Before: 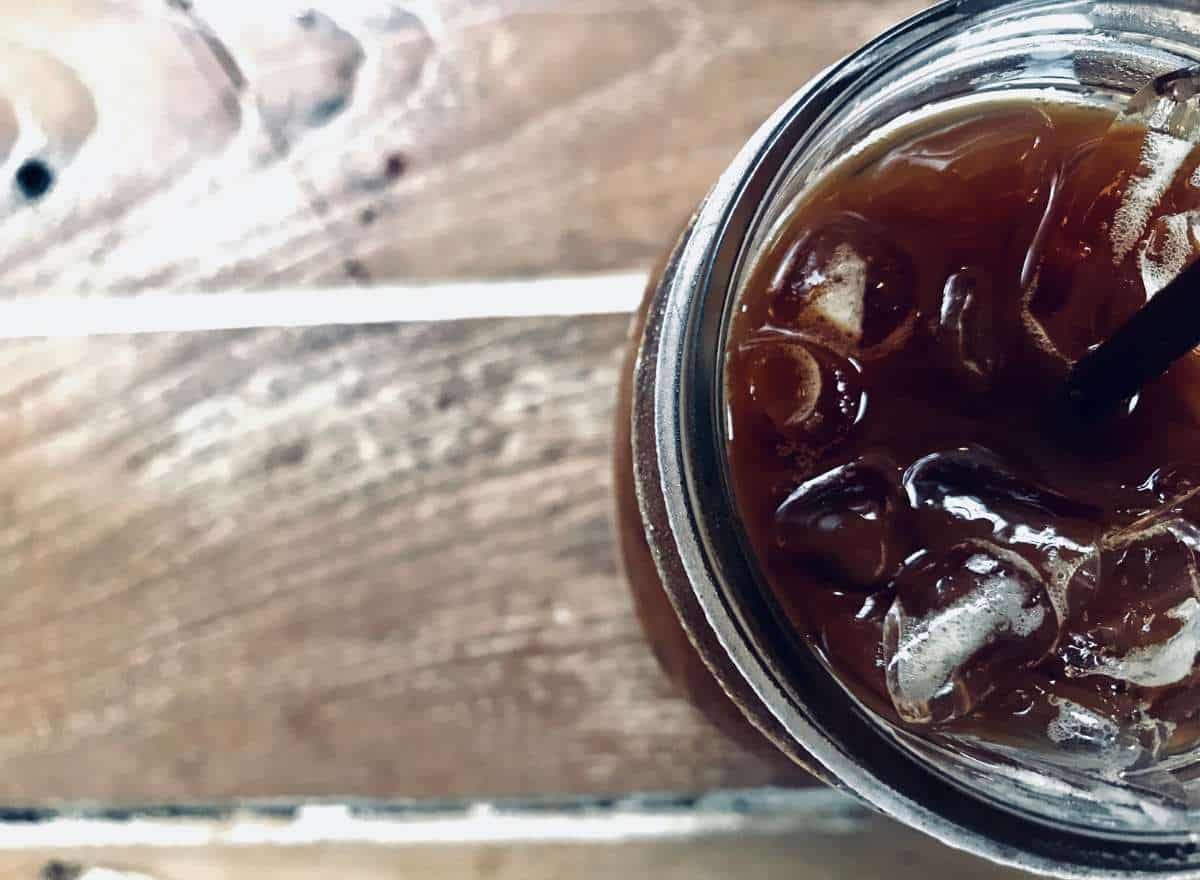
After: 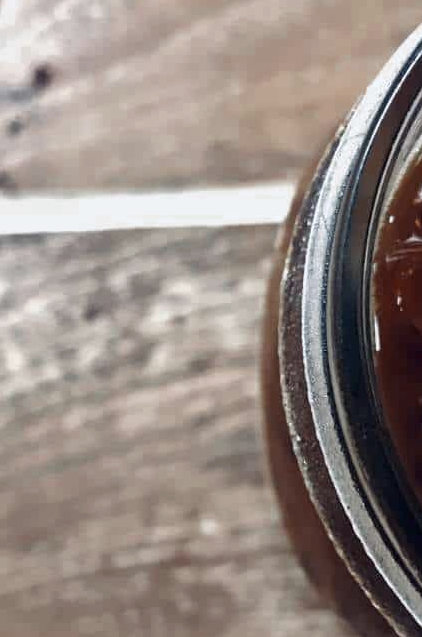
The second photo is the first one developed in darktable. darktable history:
crop and rotate: left 29.476%, top 10.214%, right 35.32%, bottom 17.333%
exposure: exposure -0.048 EV, compensate highlight preservation false
color zones: curves: ch0 [(0, 0.5) (0.125, 0.4) (0.25, 0.5) (0.375, 0.4) (0.5, 0.4) (0.625, 0.6) (0.75, 0.6) (0.875, 0.5)]; ch1 [(0, 0.35) (0.125, 0.45) (0.25, 0.35) (0.375, 0.35) (0.5, 0.35) (0.625, 0.35) (0.75, 0.45) (0.875, 0.35)]; ch2 [(0, 0.6) (0.125, 0.5) (0.25, 0.5) (0.375, 0.6) (0.5, 0.6) (0.625, 0.5) (0.75, 0.5) (0.875, 0.5)]
